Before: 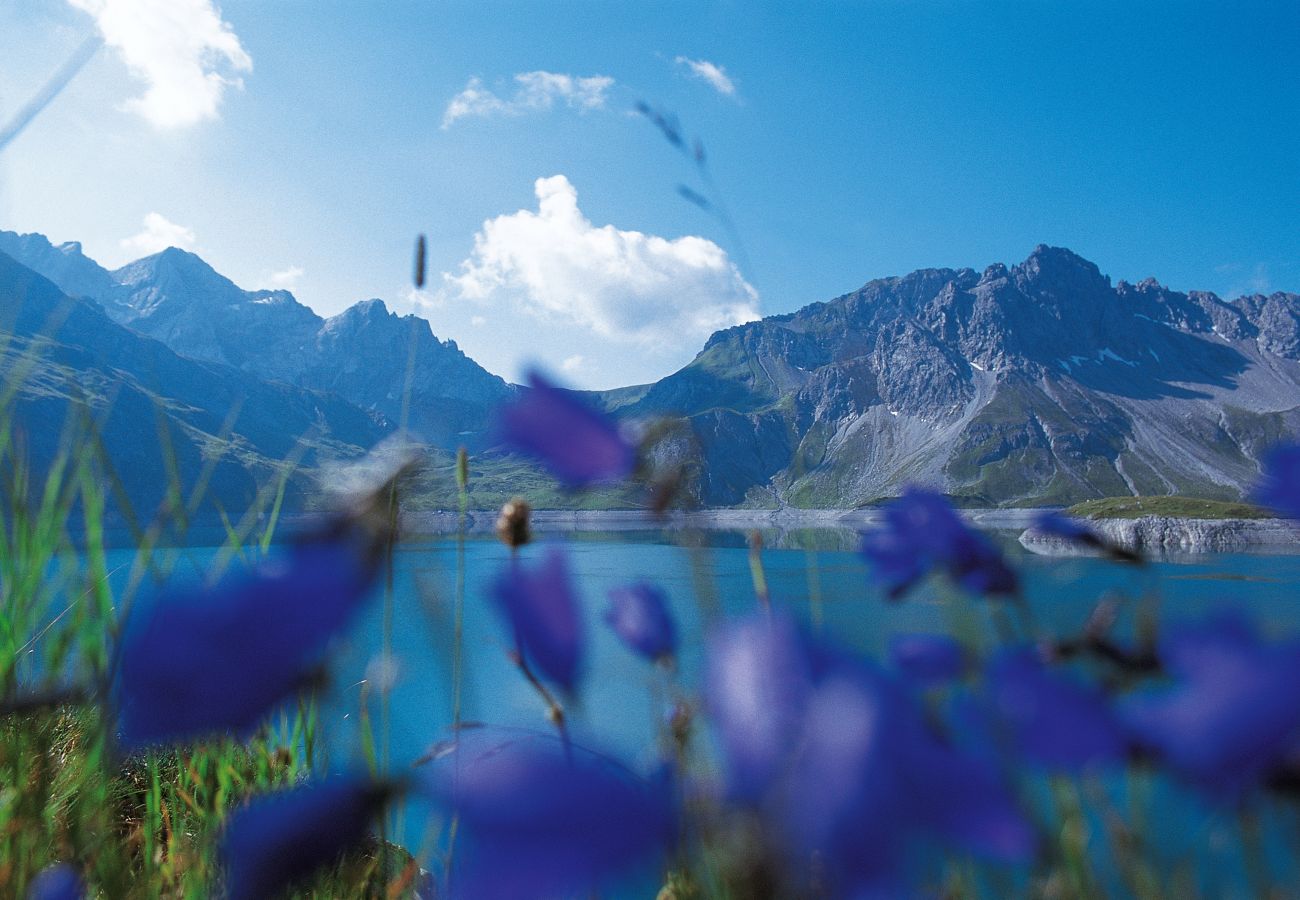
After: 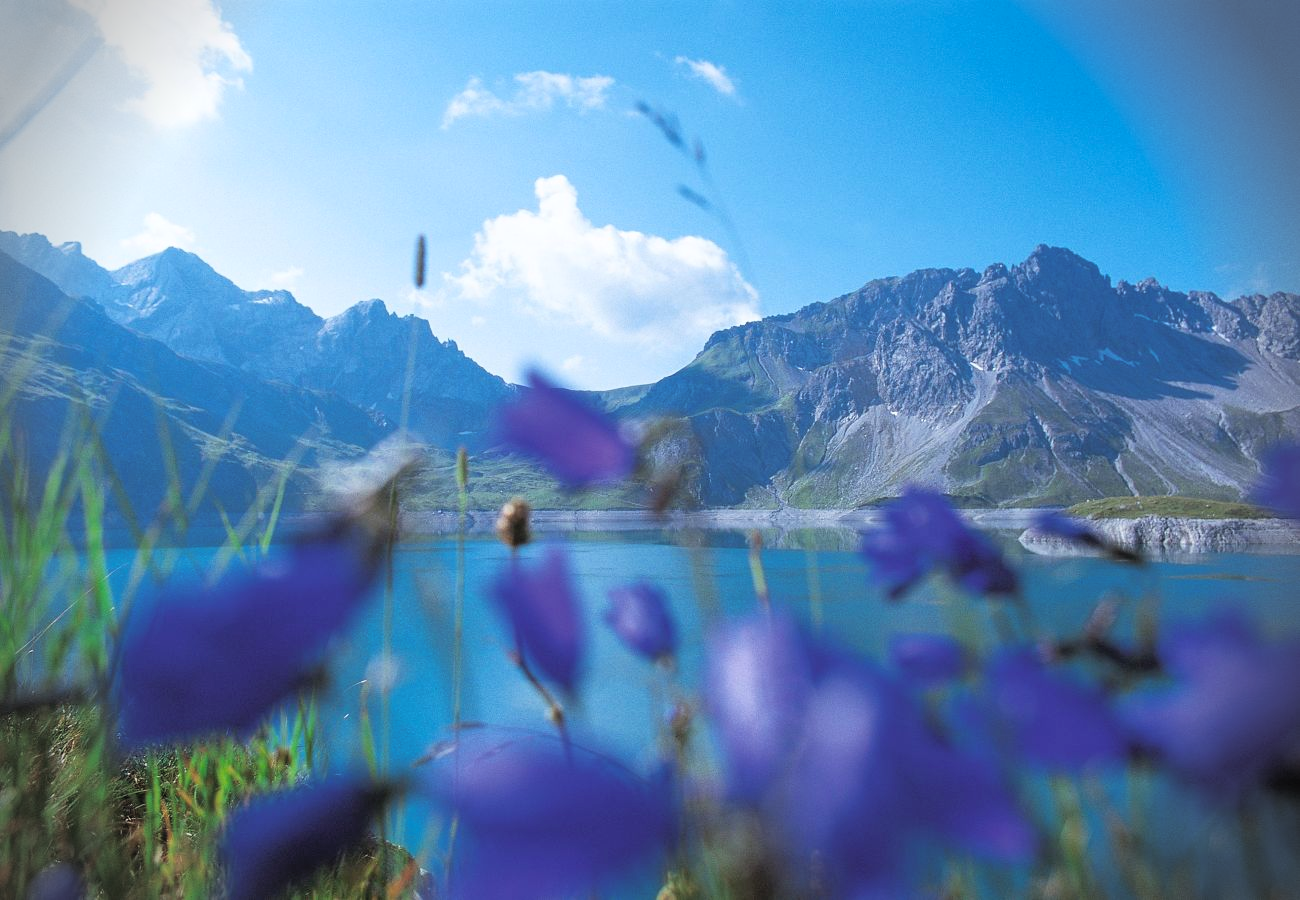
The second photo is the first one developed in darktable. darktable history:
color balance rgb: shadows fall-off 101%, linear chroma grading › mid-tones 7.63%, perceptual saturation grading › mid-tones 11.68%, mask middle-gray fulcrum 22.45%, global vibrance 10.11%, saturation formula JzAzBz (2021)
contrast brightness saturation: contrast 0.14, brightness 0.21
vignetting: fall-off start 88.03%, fall-off radius 24.9%
